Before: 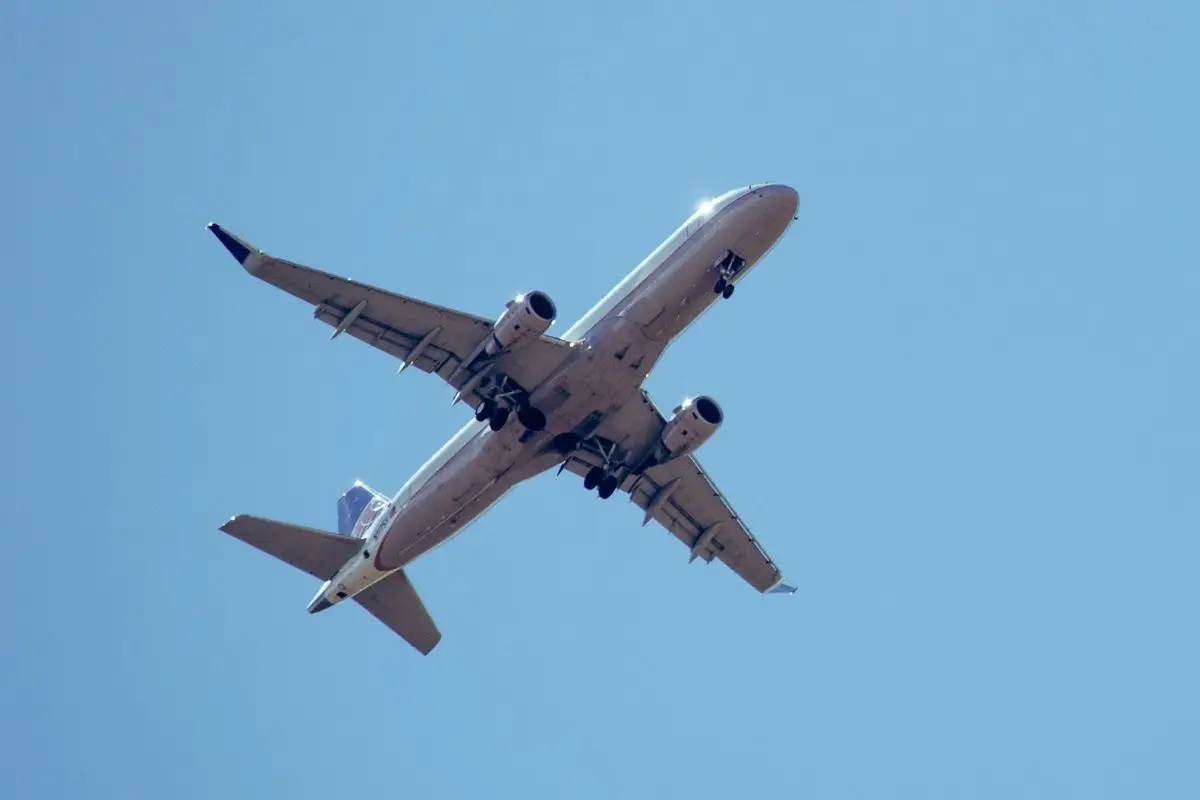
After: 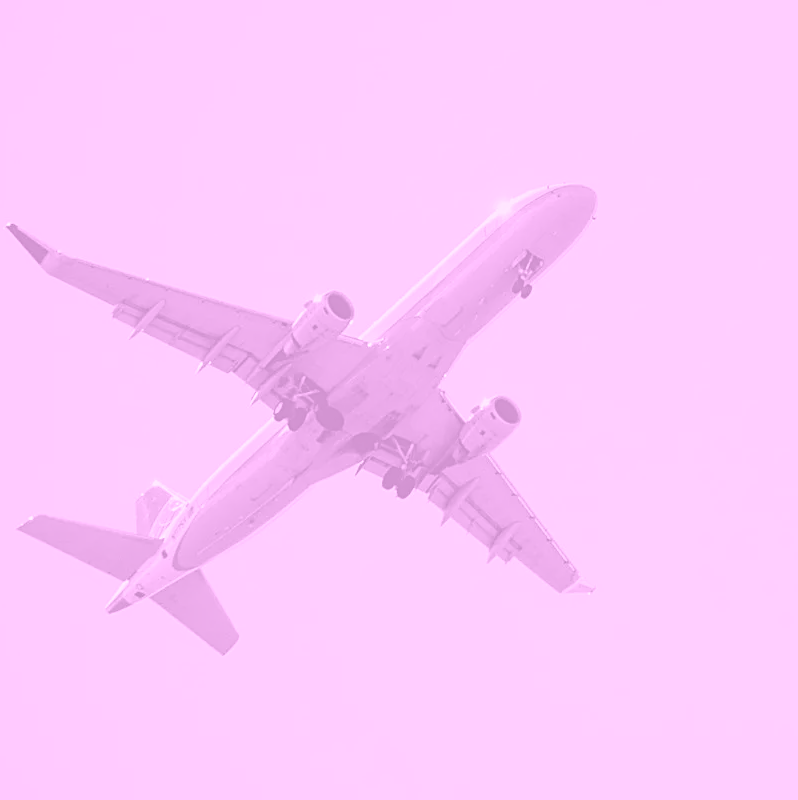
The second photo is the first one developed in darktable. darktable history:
tone equalizer: on, module defaults
crop: left 16.899%, right 16.556%
colorize: hue 331.2°, saturation 75%, source mix 30.28%, lightness 70.52%, version 1
sharpen: on, module defaults
